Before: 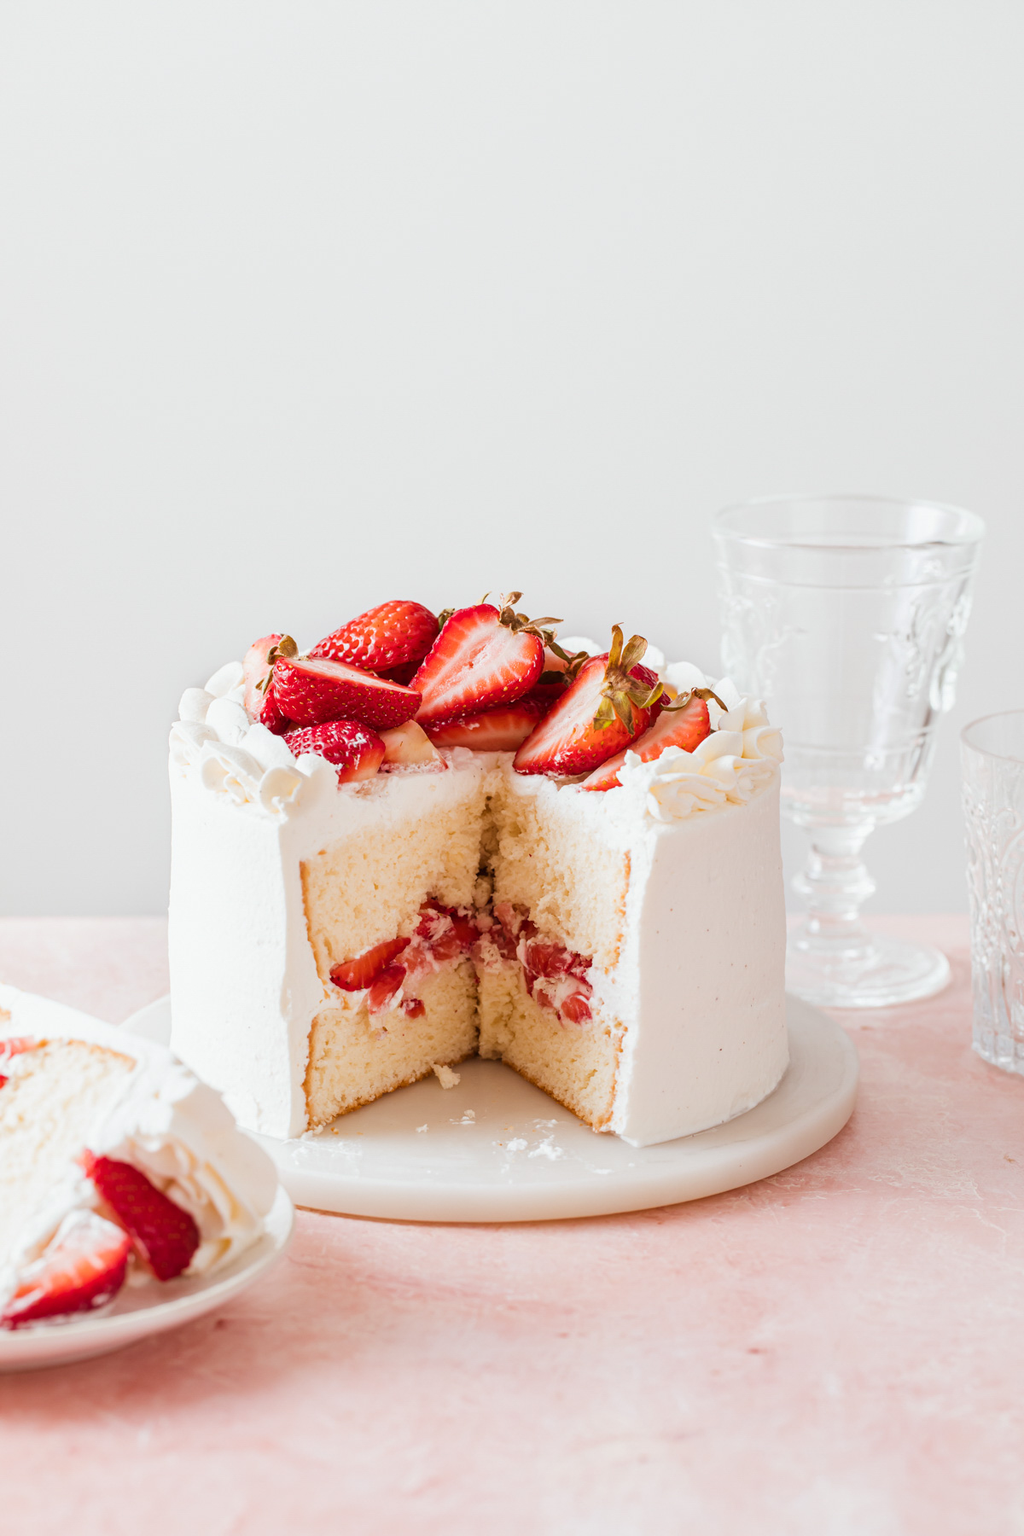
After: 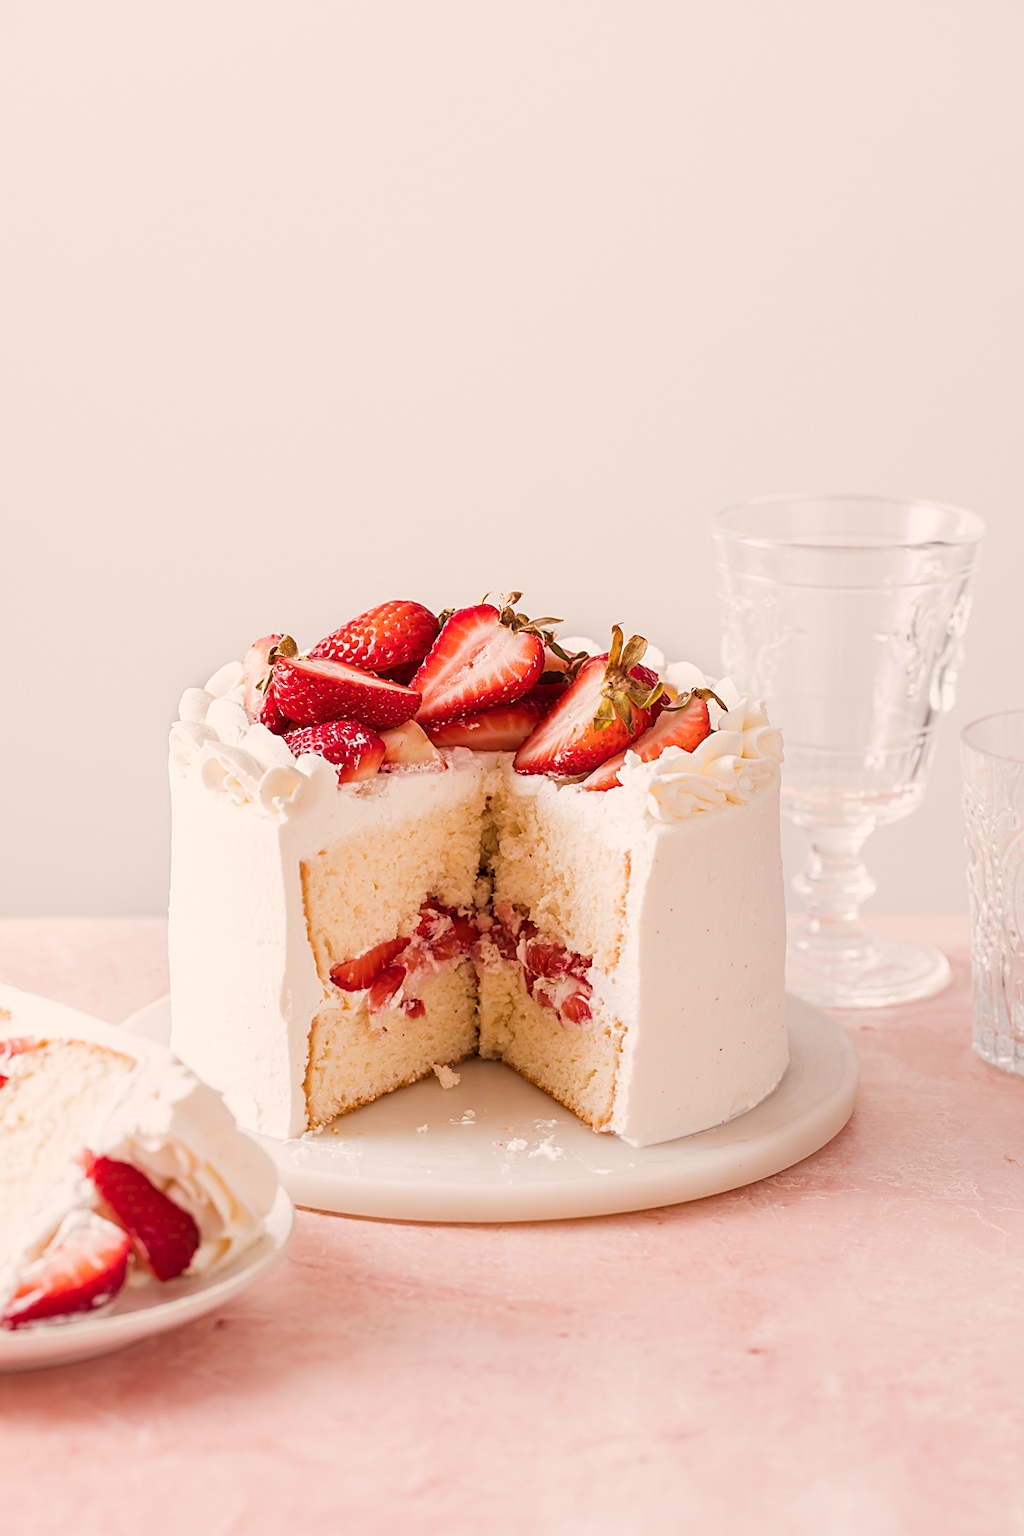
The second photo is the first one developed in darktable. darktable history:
sharpen: on, module defaults
color balance rgb: highlights gain › chroma 3.099%, highlights gain › hue 54.58°, perceptual saturation grading › global saturation 0.321%
